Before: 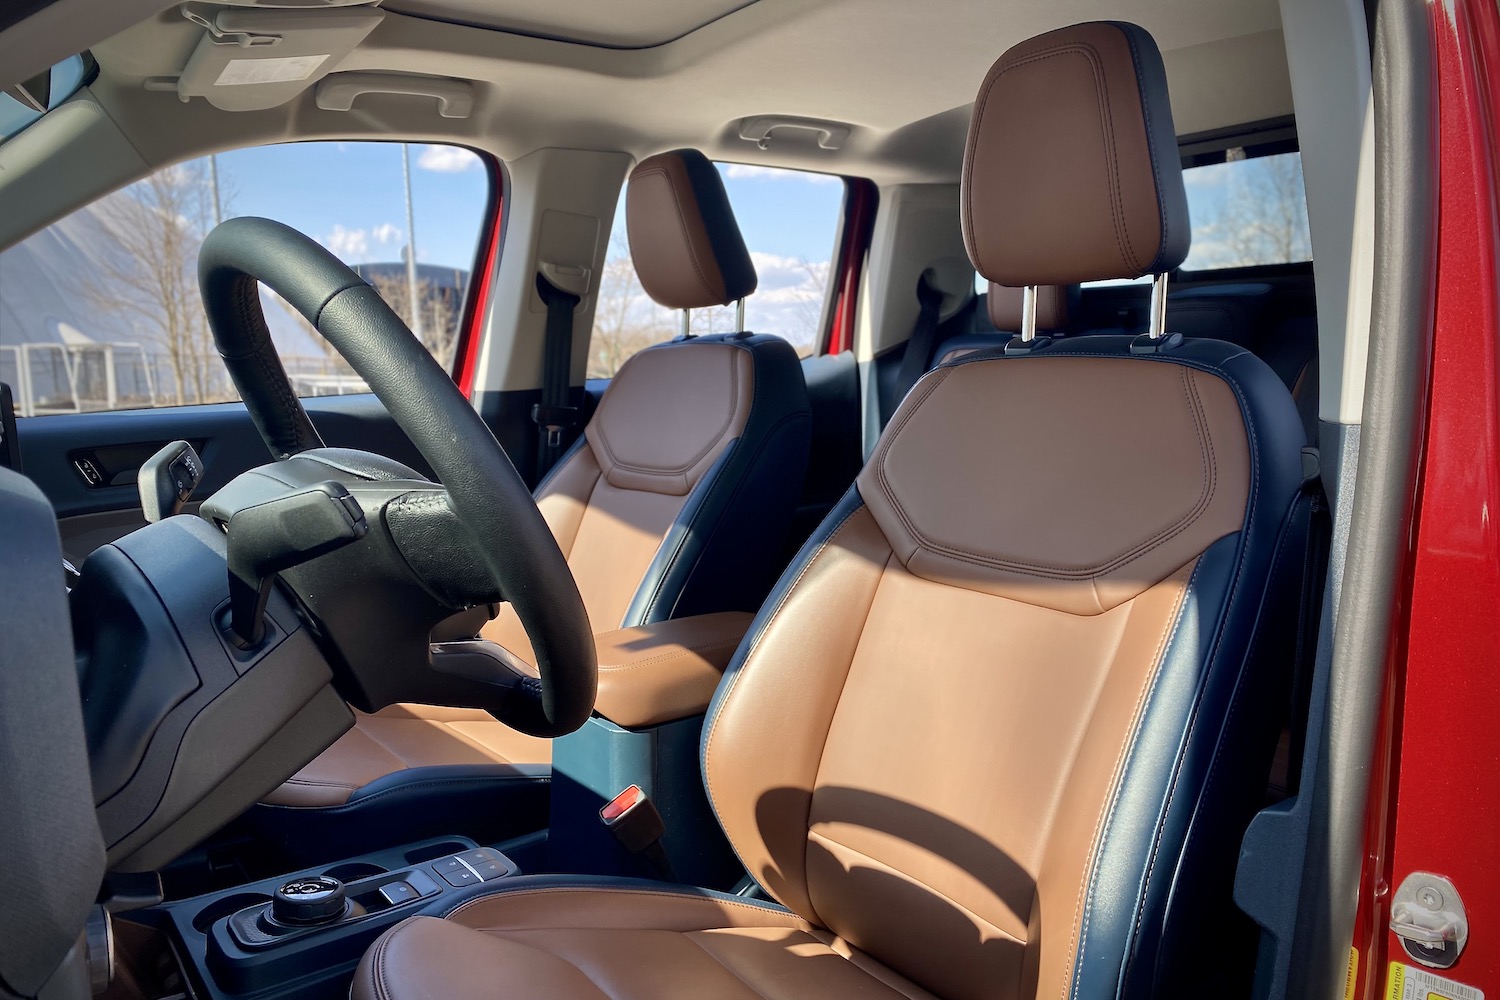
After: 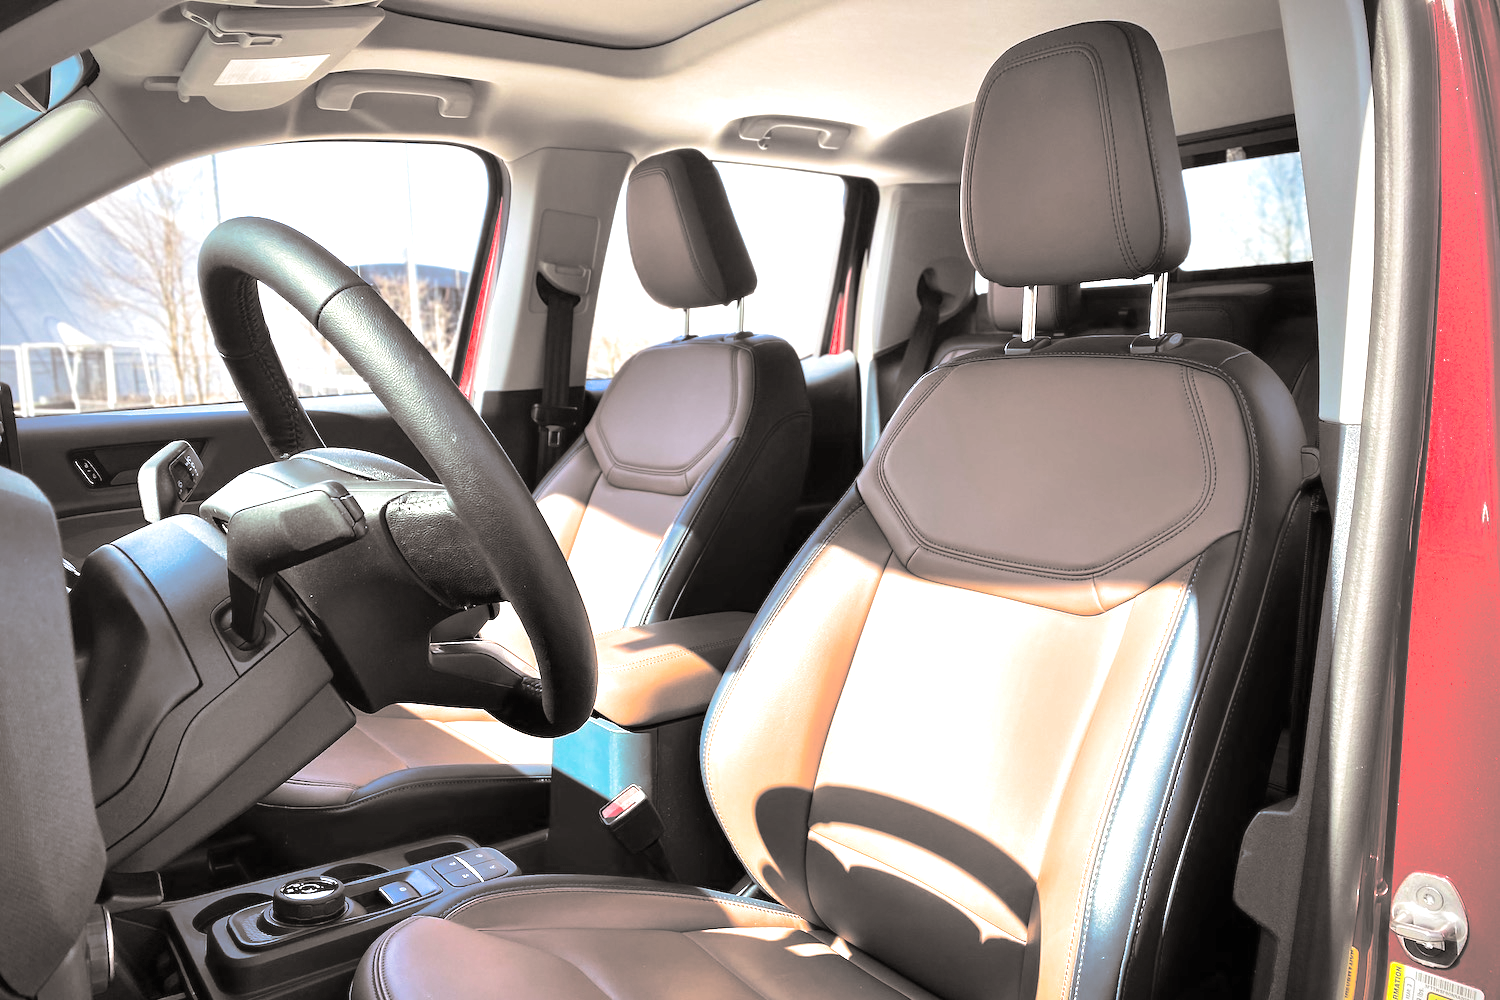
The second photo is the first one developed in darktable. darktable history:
split-toning: shadows › hue 26°, shadows › saturation 0.09, highlights › hue 40°, highlights › saturation 0.18, balance -63, compress 0%
exposure: black level correction 0, exposure 1.2 EV, compensate highlight preservation false
